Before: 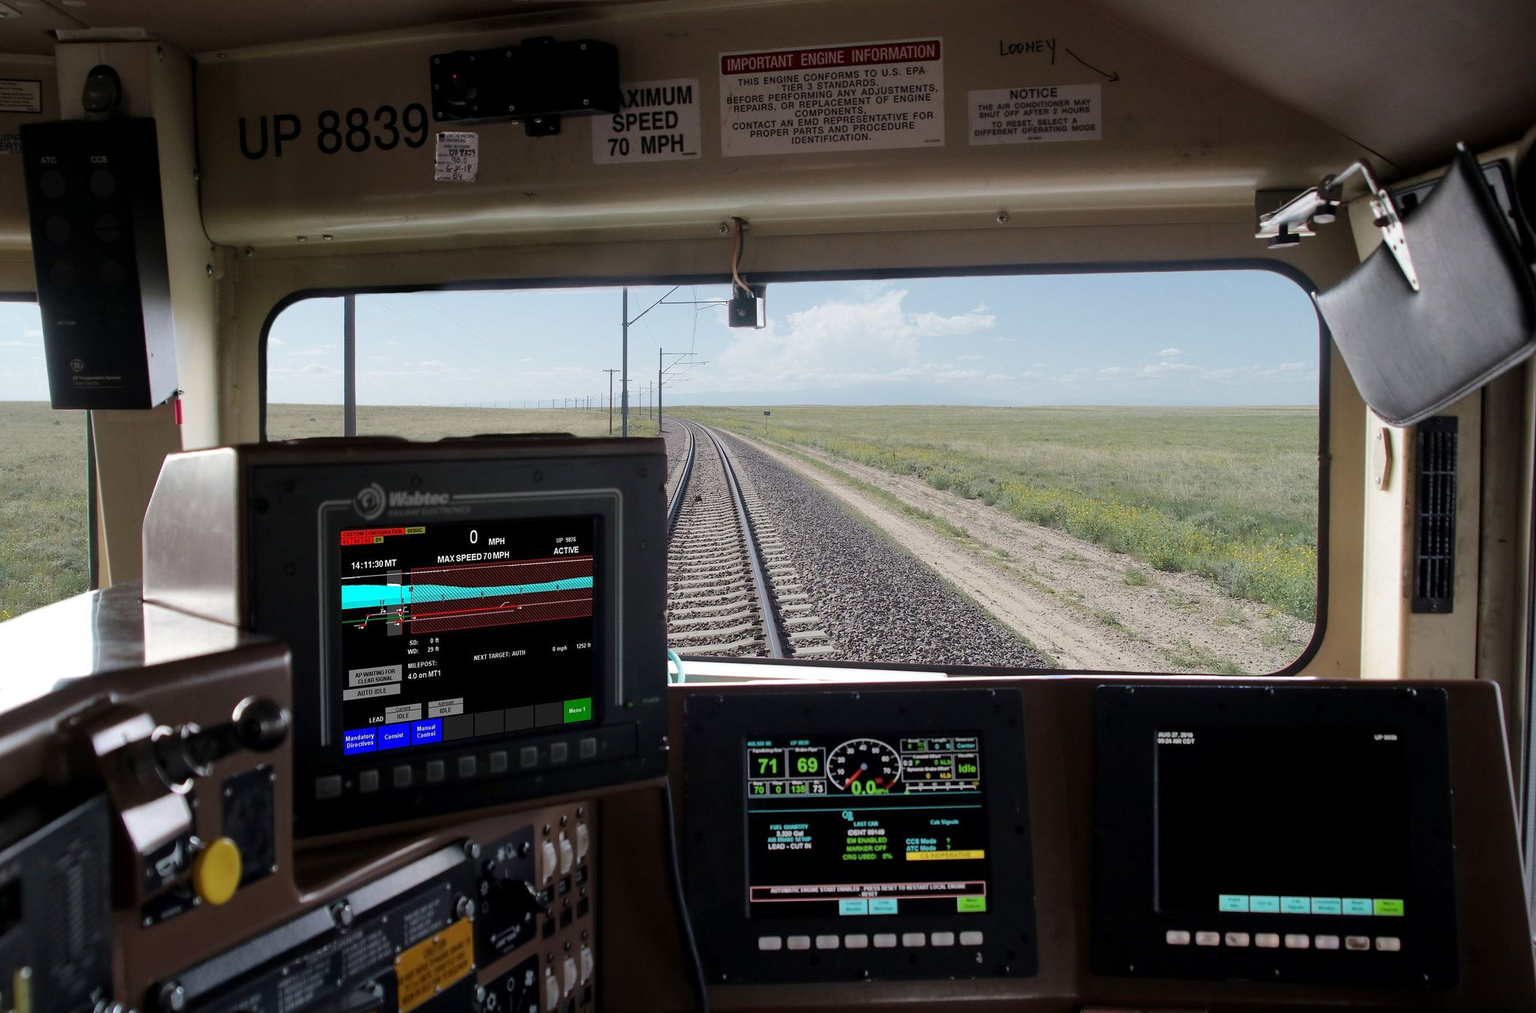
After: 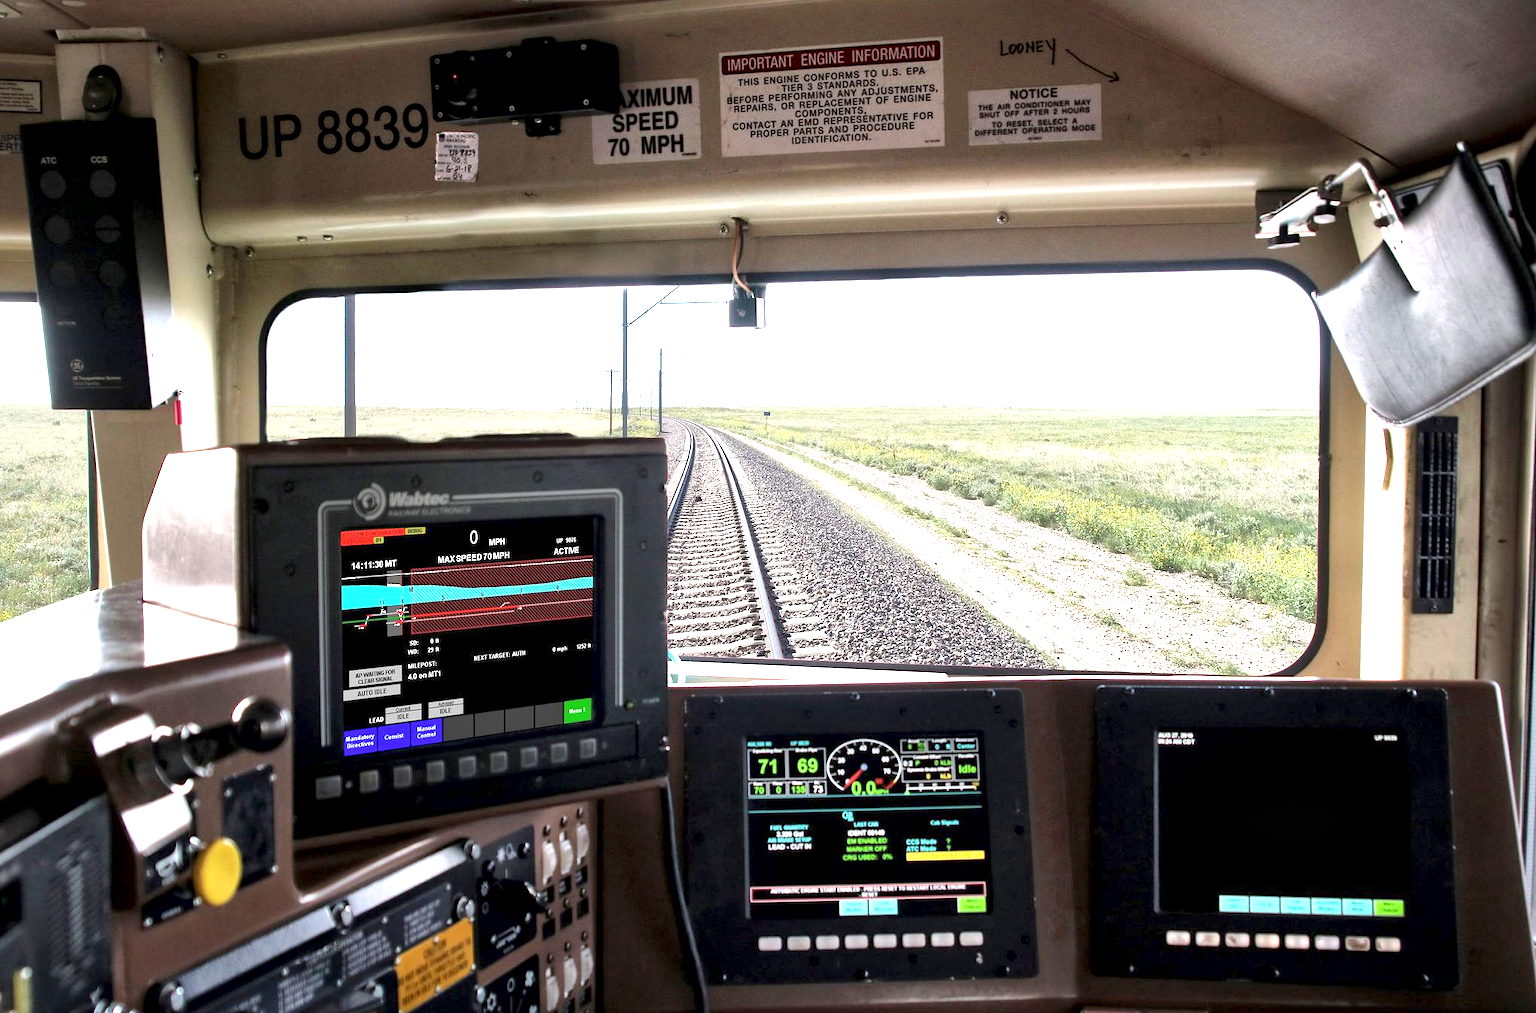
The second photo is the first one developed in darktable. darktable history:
local contrast: mode bilateral grid, contrast 20, coarseness 51, detail 178%, midtone range 0.2
exposure: black level correction 0, exposure 1.551 EV, compensate highlight preservation false
